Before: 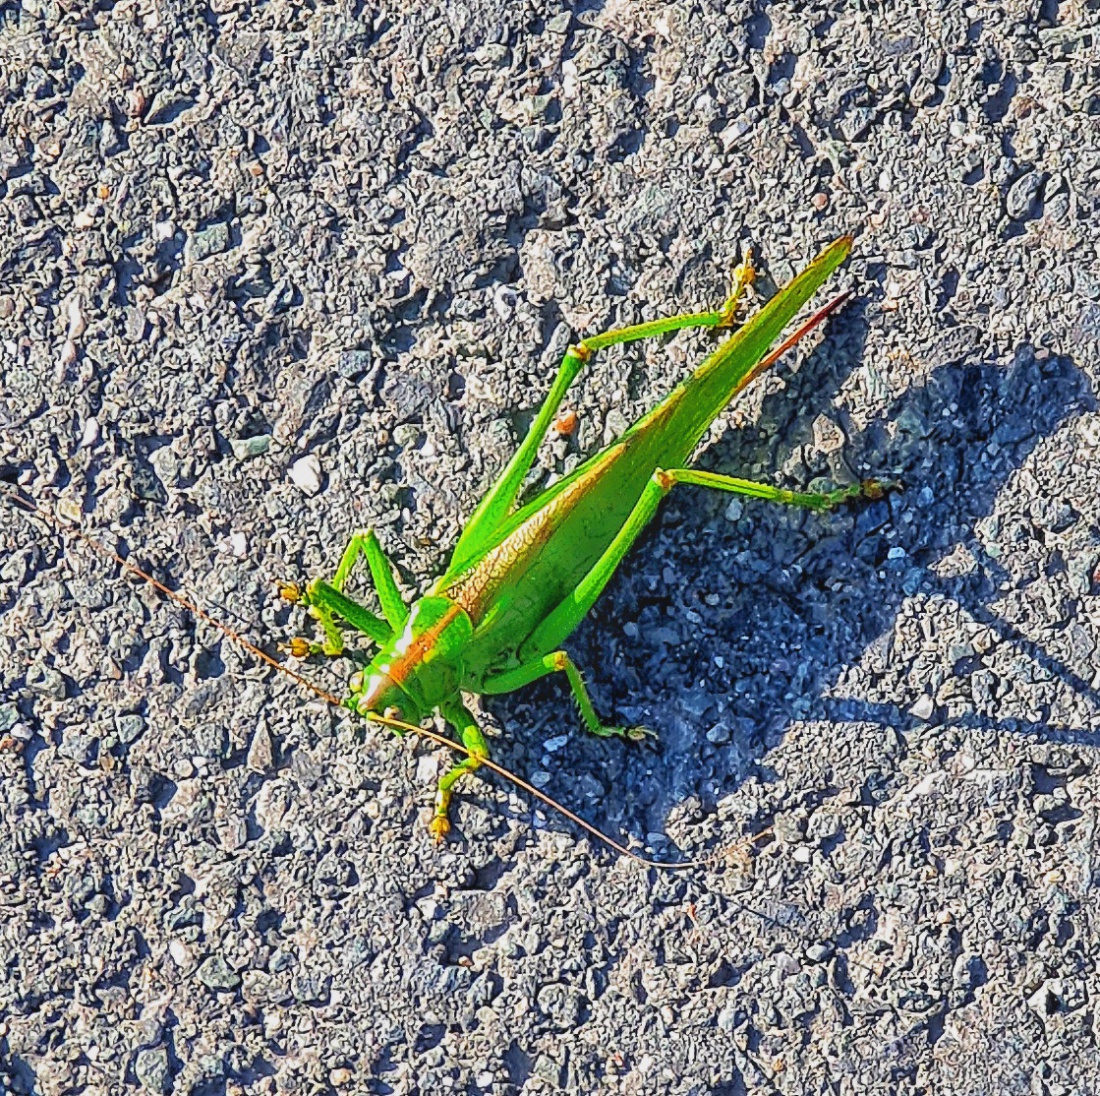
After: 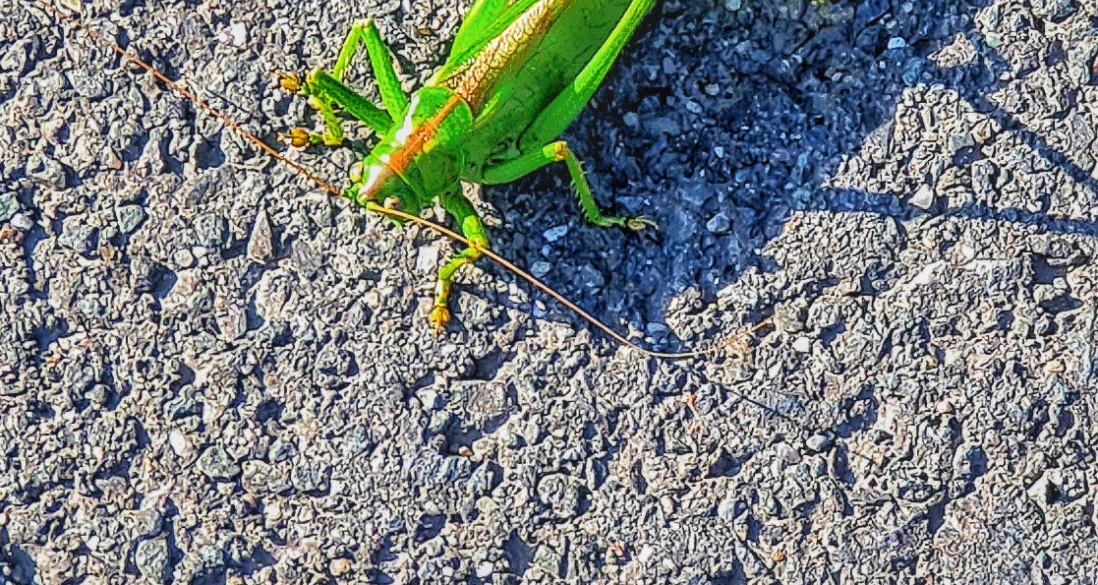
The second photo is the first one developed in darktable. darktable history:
local contrast: on, module defaults
crop and rotate: top 46.596%, right 0.111%
